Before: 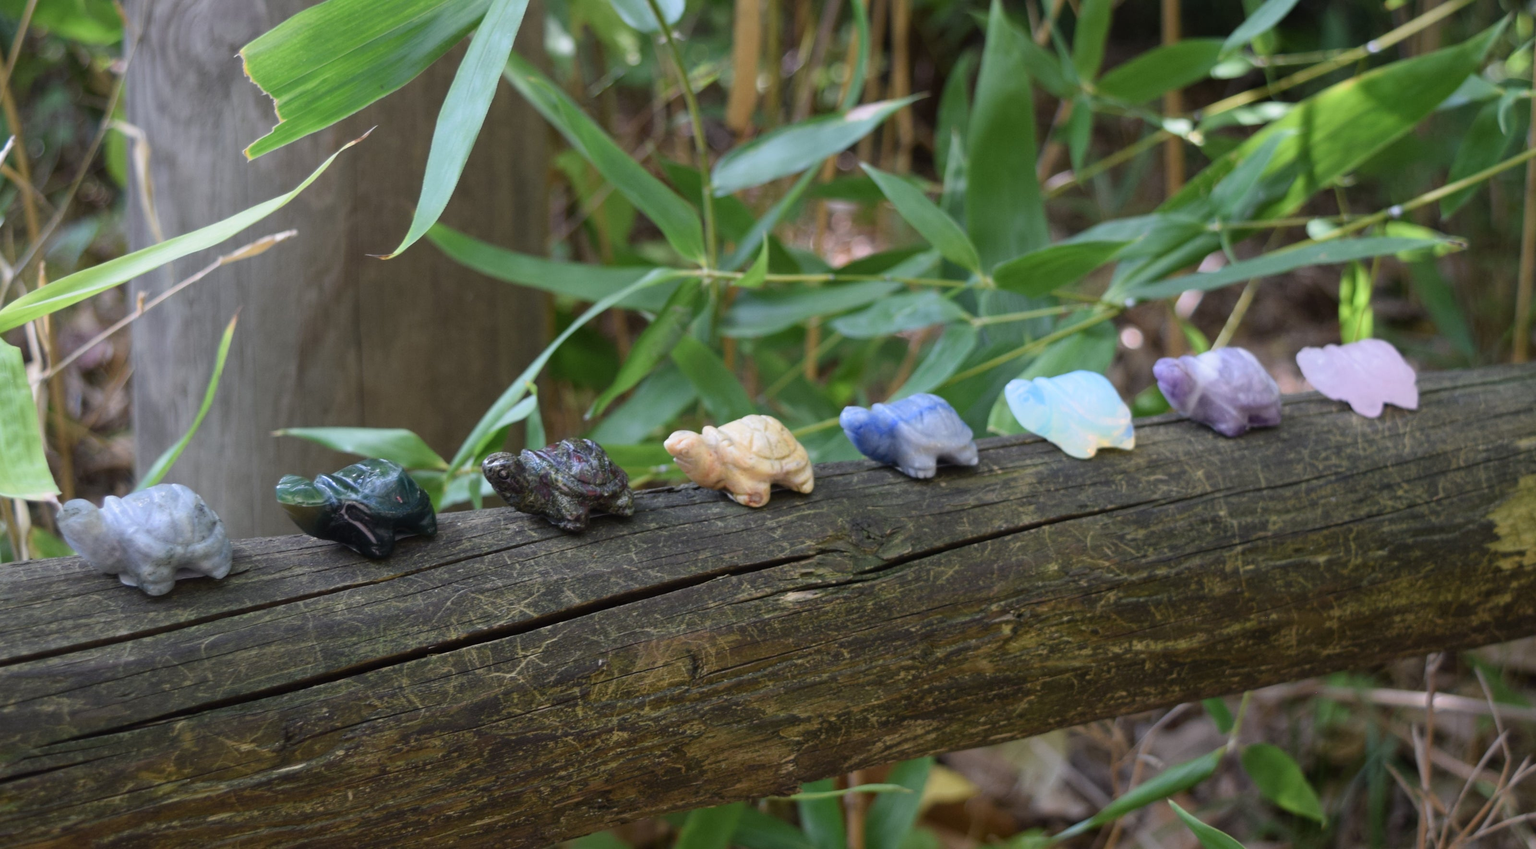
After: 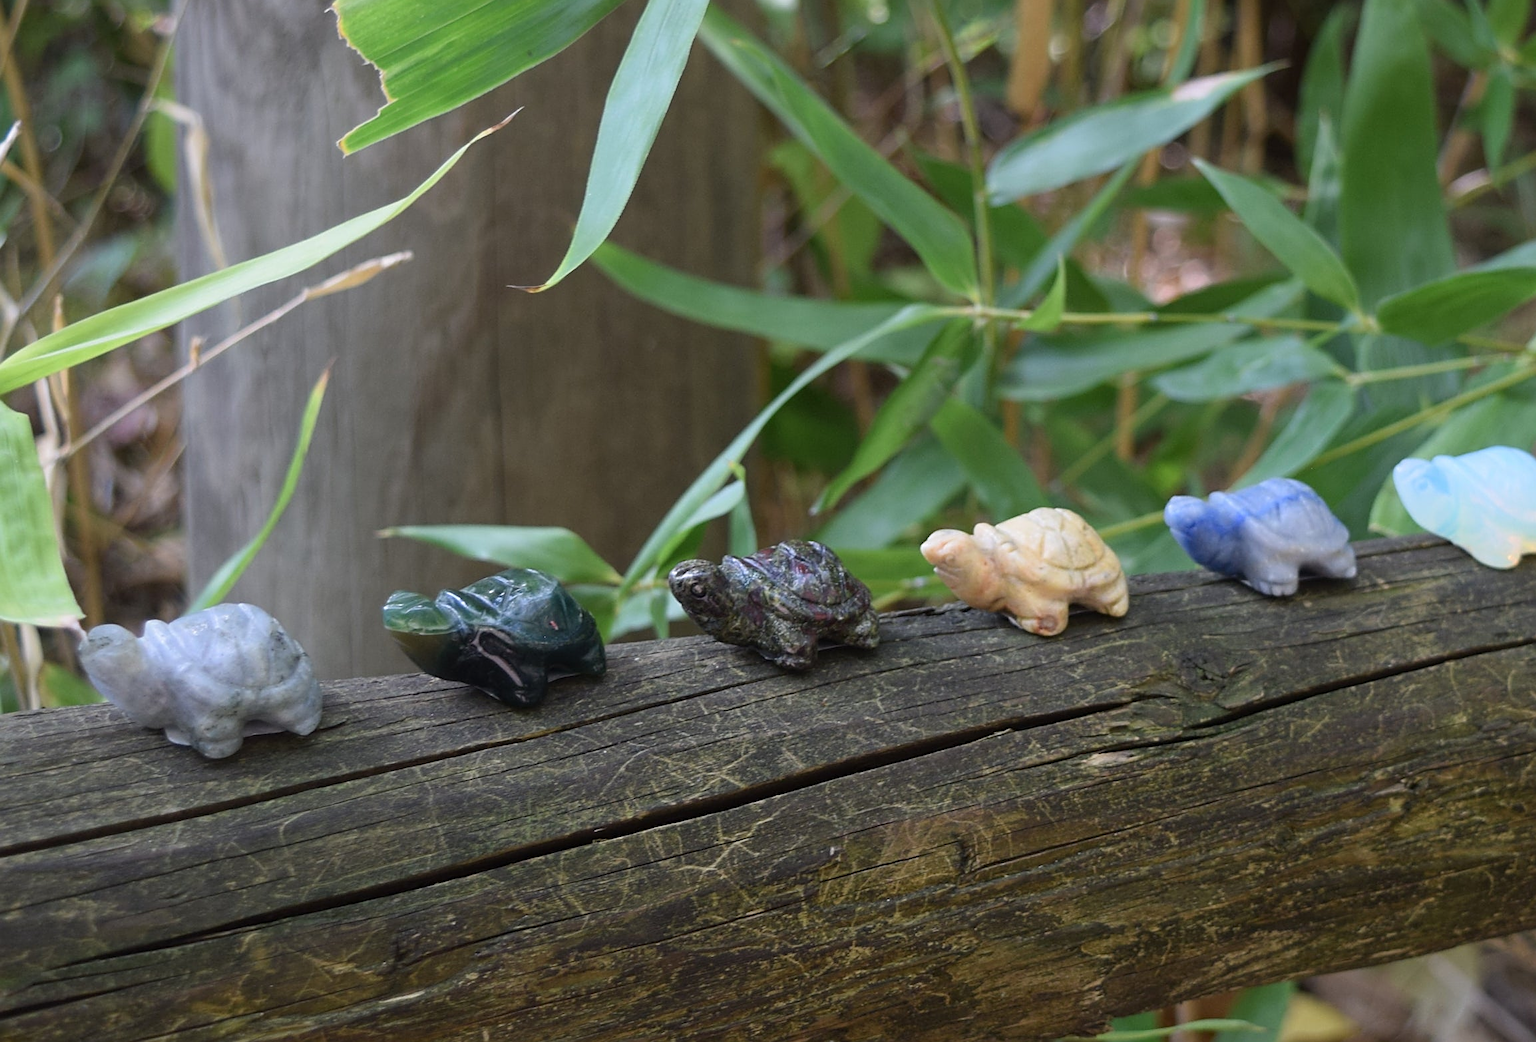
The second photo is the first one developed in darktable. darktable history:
sharpen: amount 0.55
crop: top 5.751%, right 27.866%, bottom 5.599%
